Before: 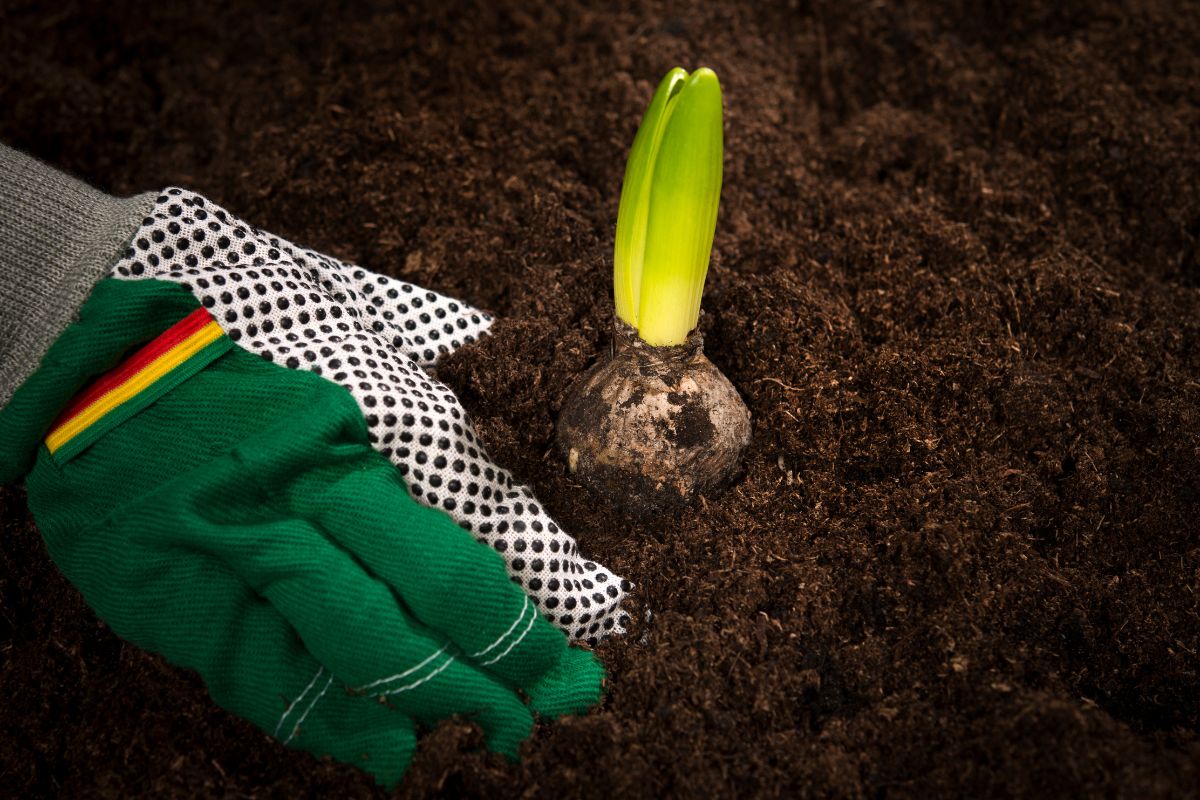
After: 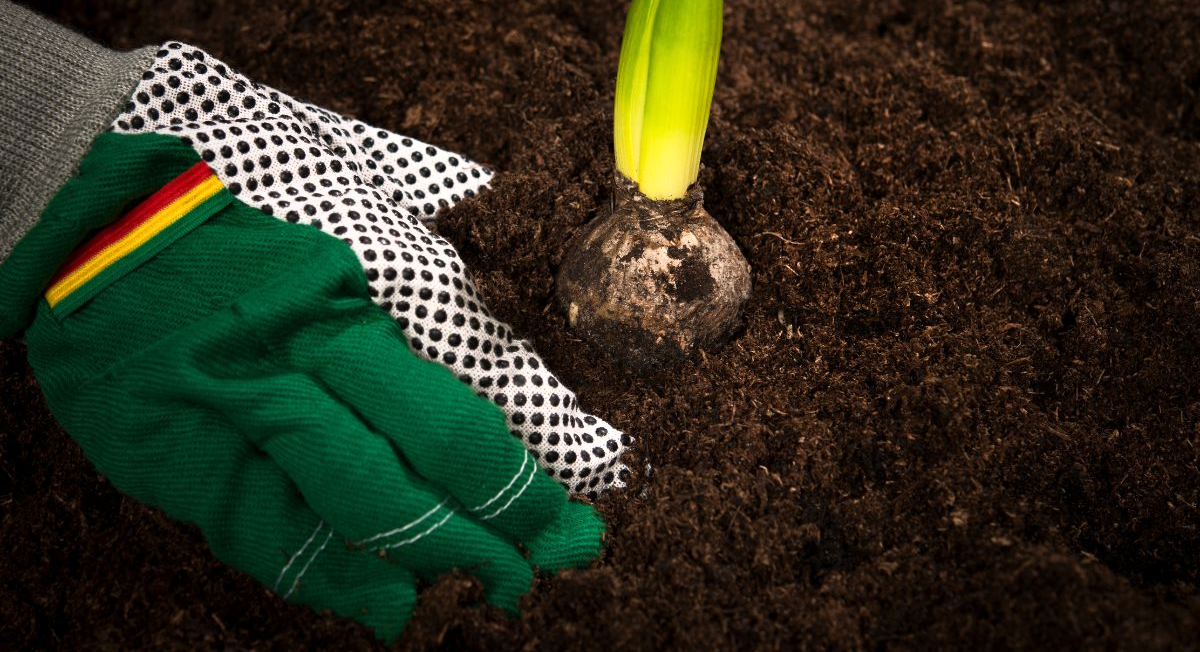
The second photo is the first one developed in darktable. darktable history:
crop and rotate: top 18.499%
base curve: curves: ch0 [(0, 0) (0.257, 0.25) (0.482, 0.586) (0.757, 0.871) (1, 1)]
